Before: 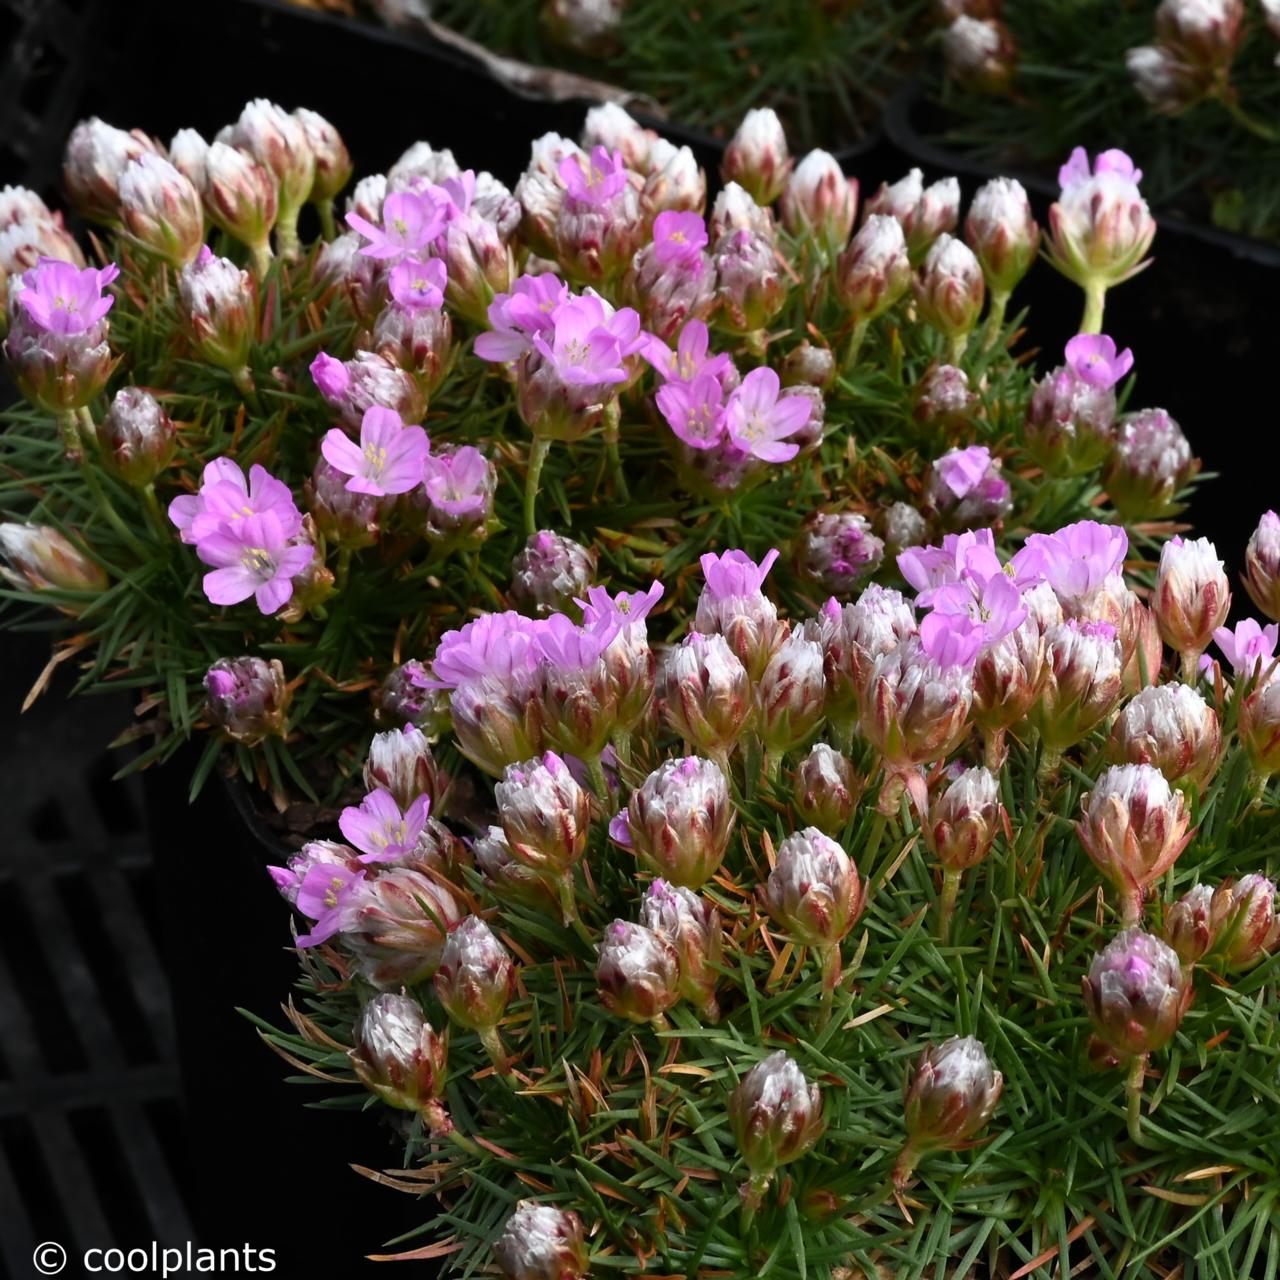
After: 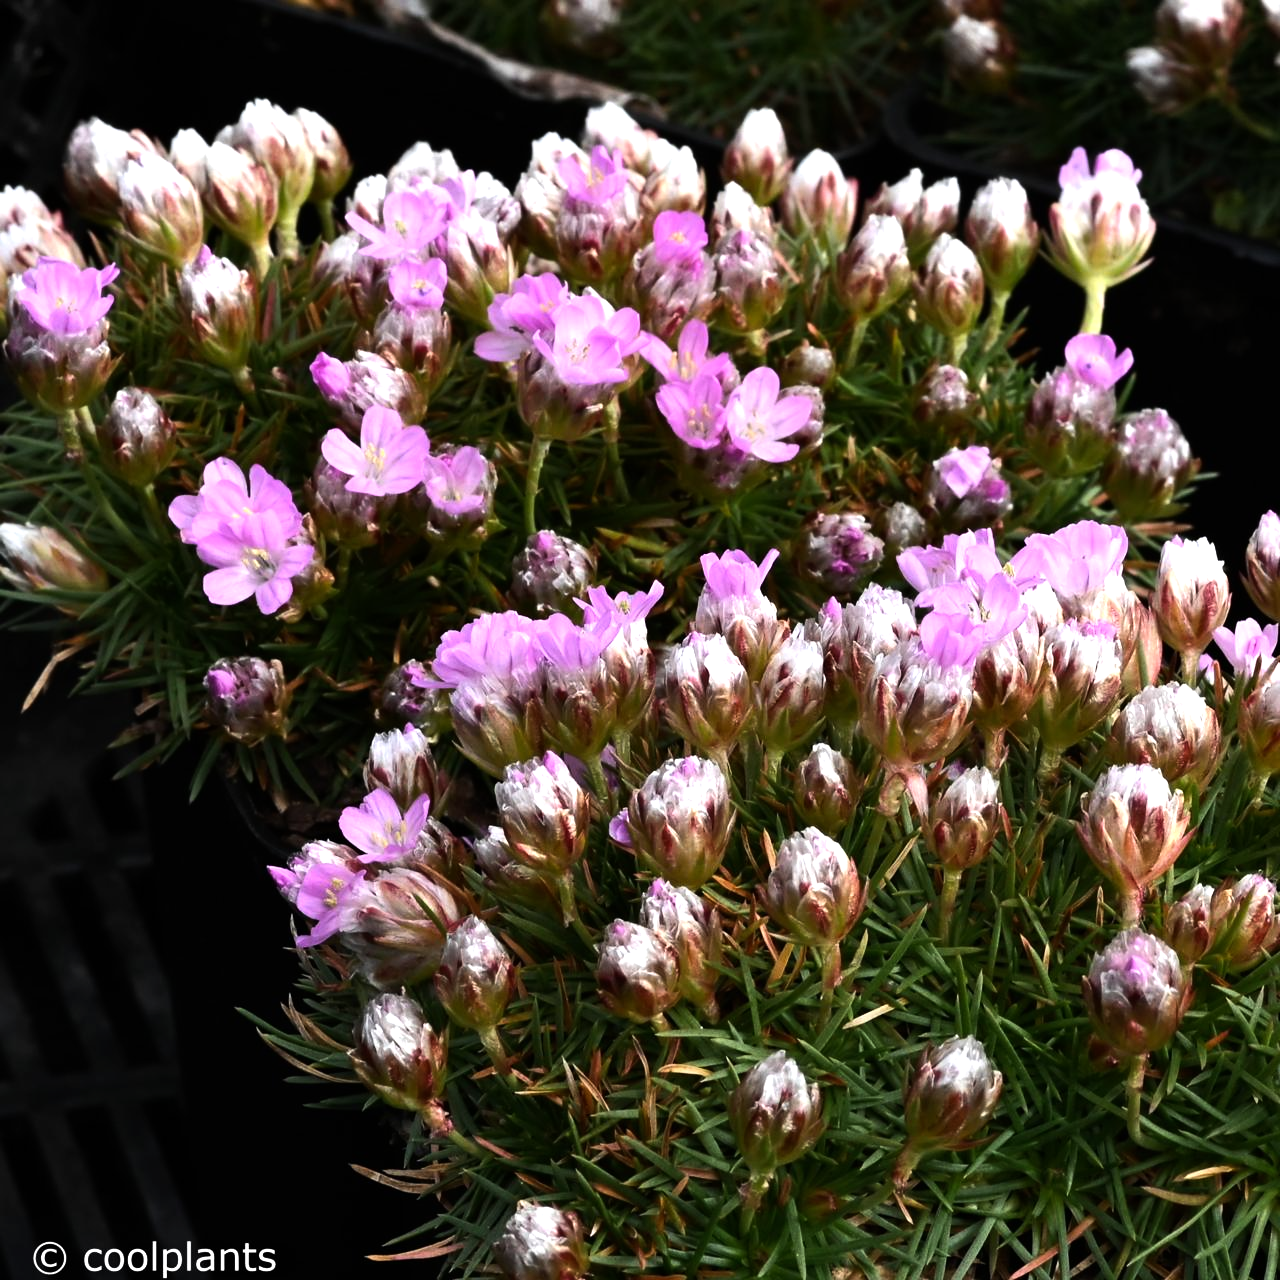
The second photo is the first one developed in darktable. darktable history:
tone equalizer: -8 EV -0.789 EV, -7 EV -0.734 EV, -6 EV -0.583 EV, -5 EV -0.422 EV, -3 EV 0.396 EV, -2 EV 0.6 EV, -1 EV 0.676 EV, +0 EV 0.736 EV, edges refinement/feathering 500, mask exposure compensation -1.57 EV, preserve details no
